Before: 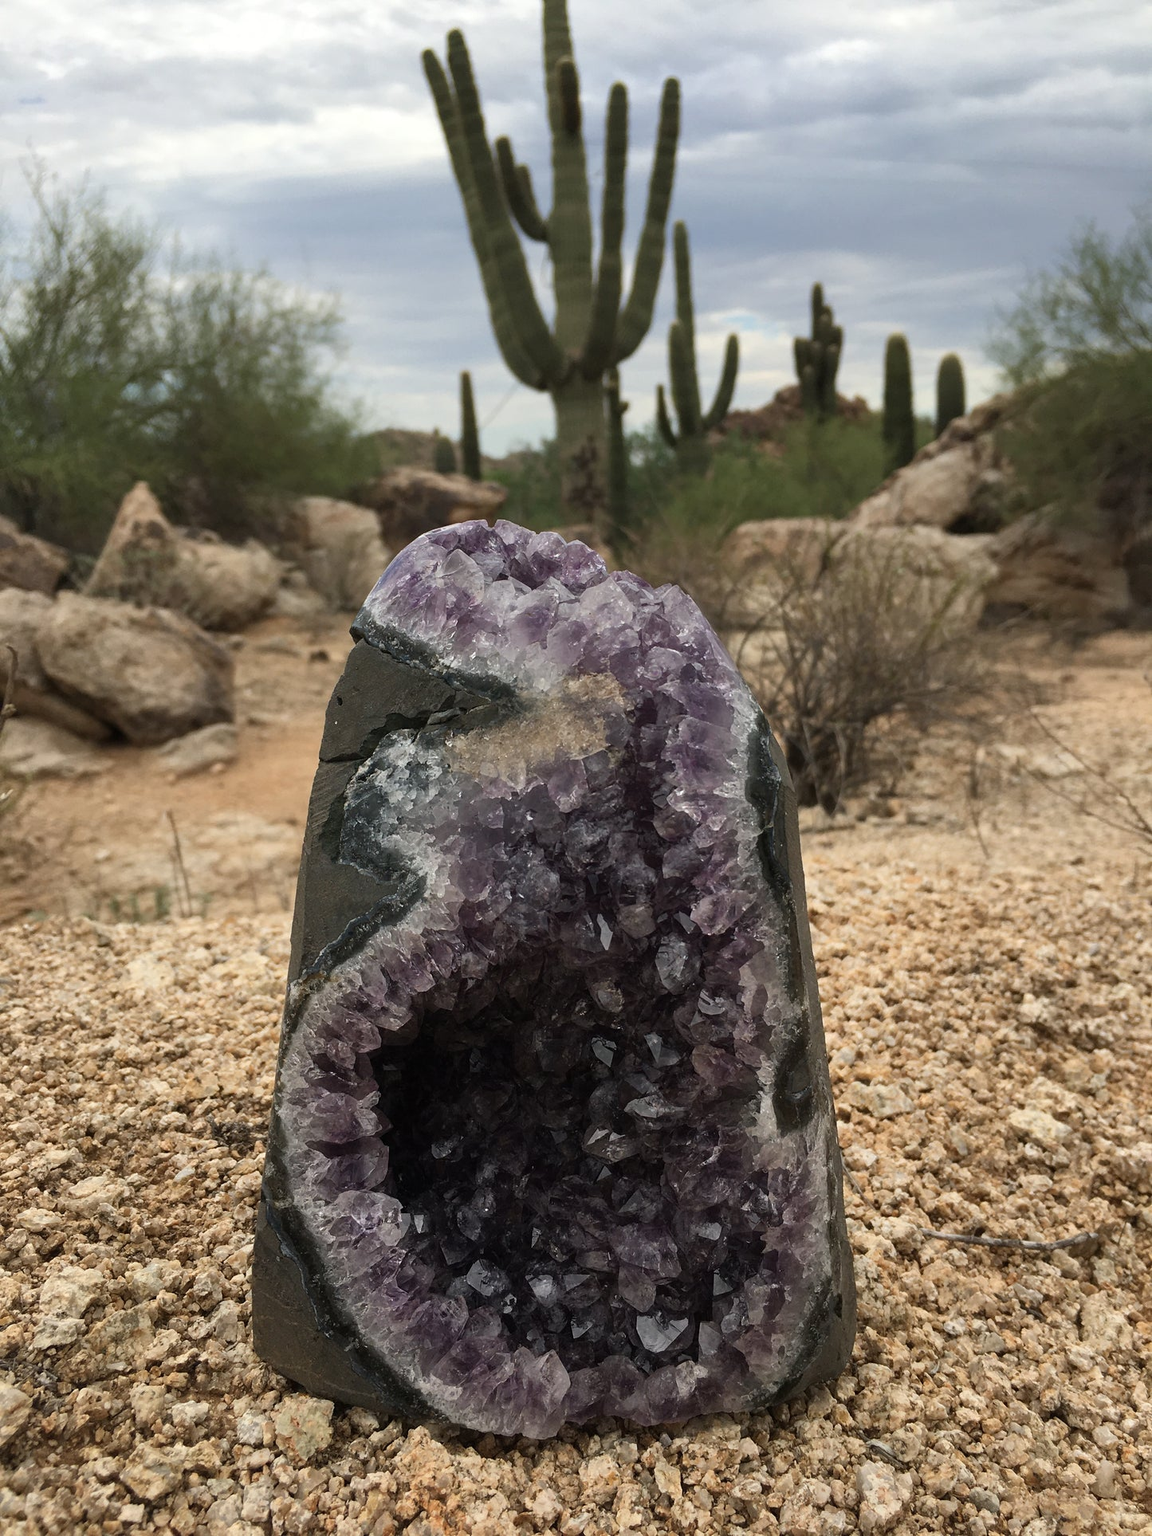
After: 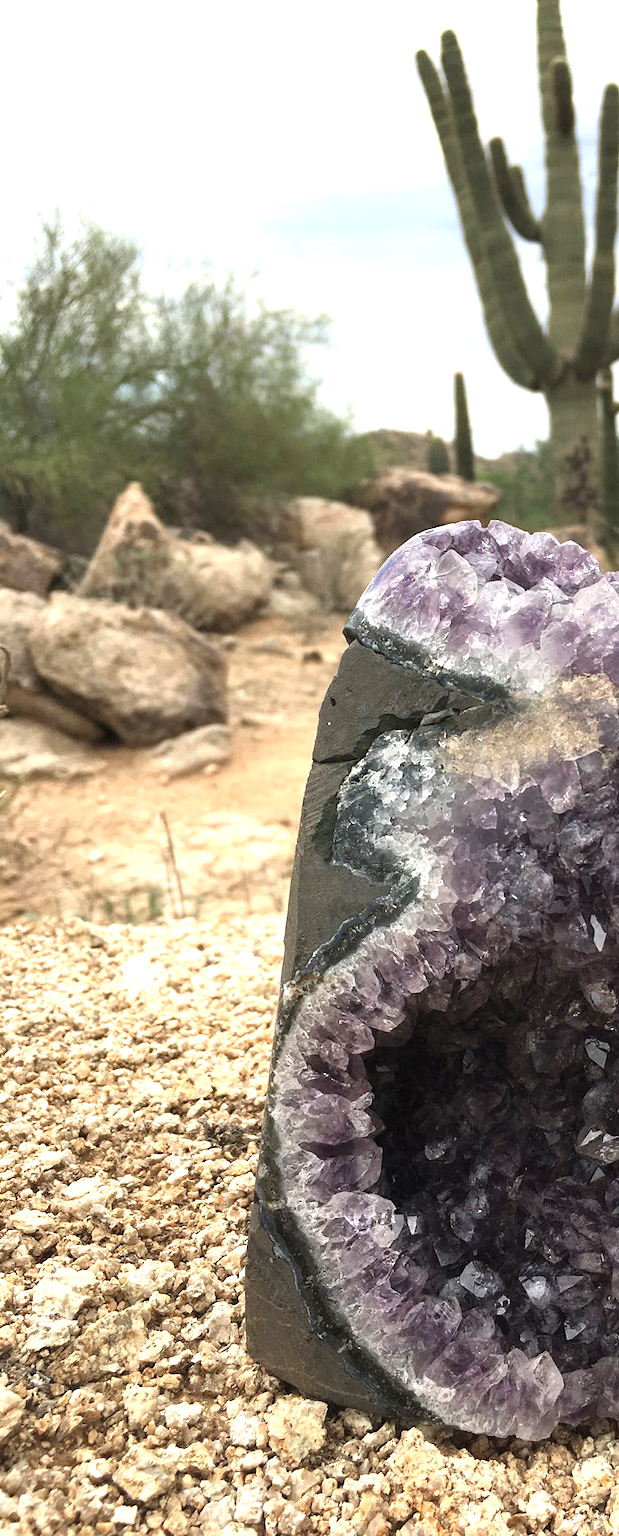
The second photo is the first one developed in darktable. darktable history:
crop: left 0.648%, right 45.586%, bottom 0.089%
exposure: black level correction 0, exposure 1.2 EV, compensate exposure bias true, compensate highlight preservation false
contrast brightness saturation: saturation -0.053
